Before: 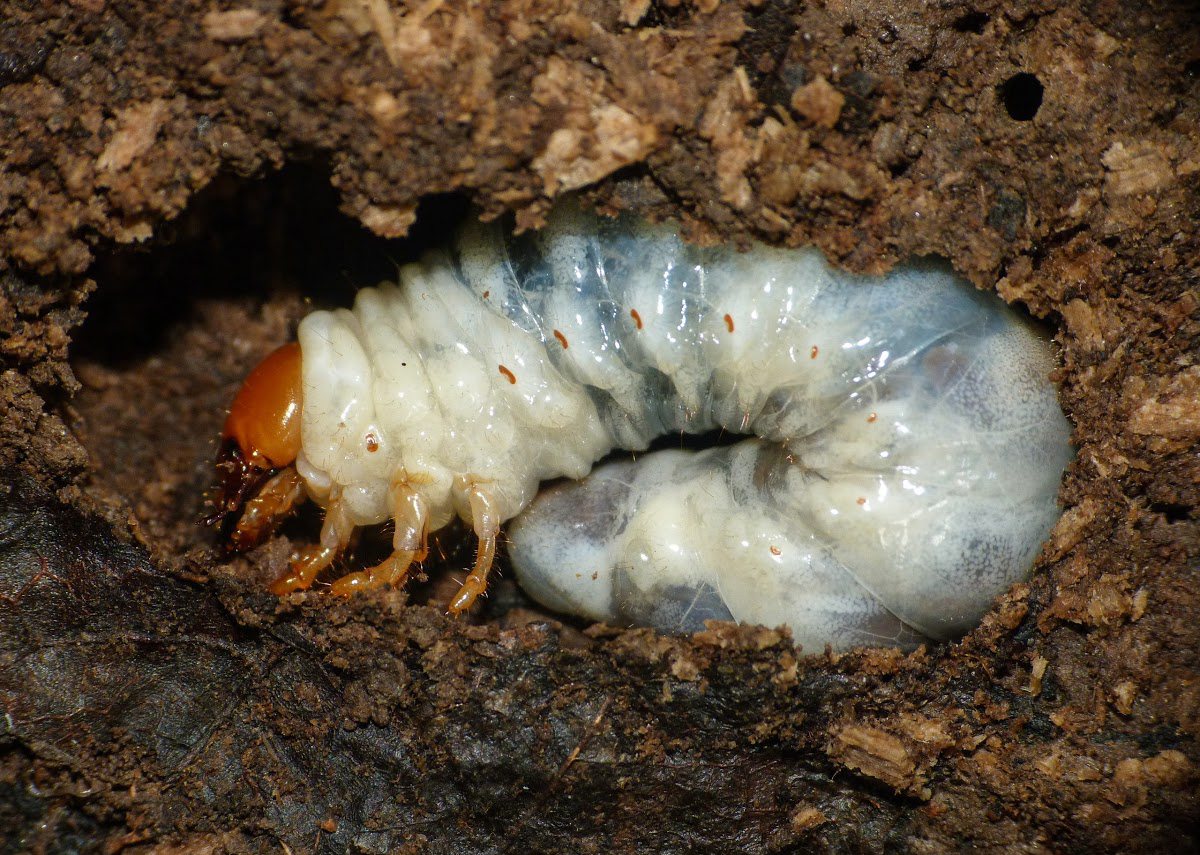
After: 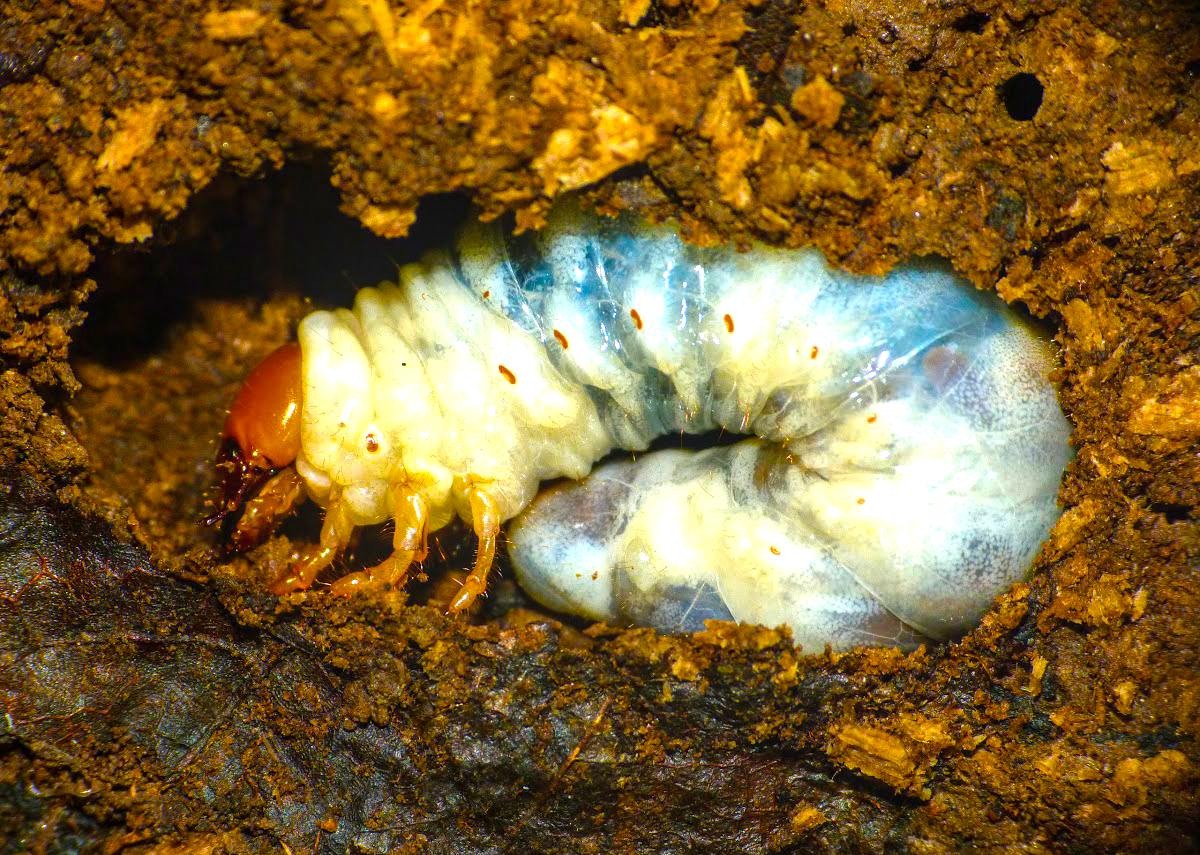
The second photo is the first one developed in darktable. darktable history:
local contrast: detail 110%
color balance rgb: linear chroma grading › global chroma 25%, perceptual saturation grading › global saturation 40%, perceptual brilliance grading › global brilliance 30%, global vibrance 40%
